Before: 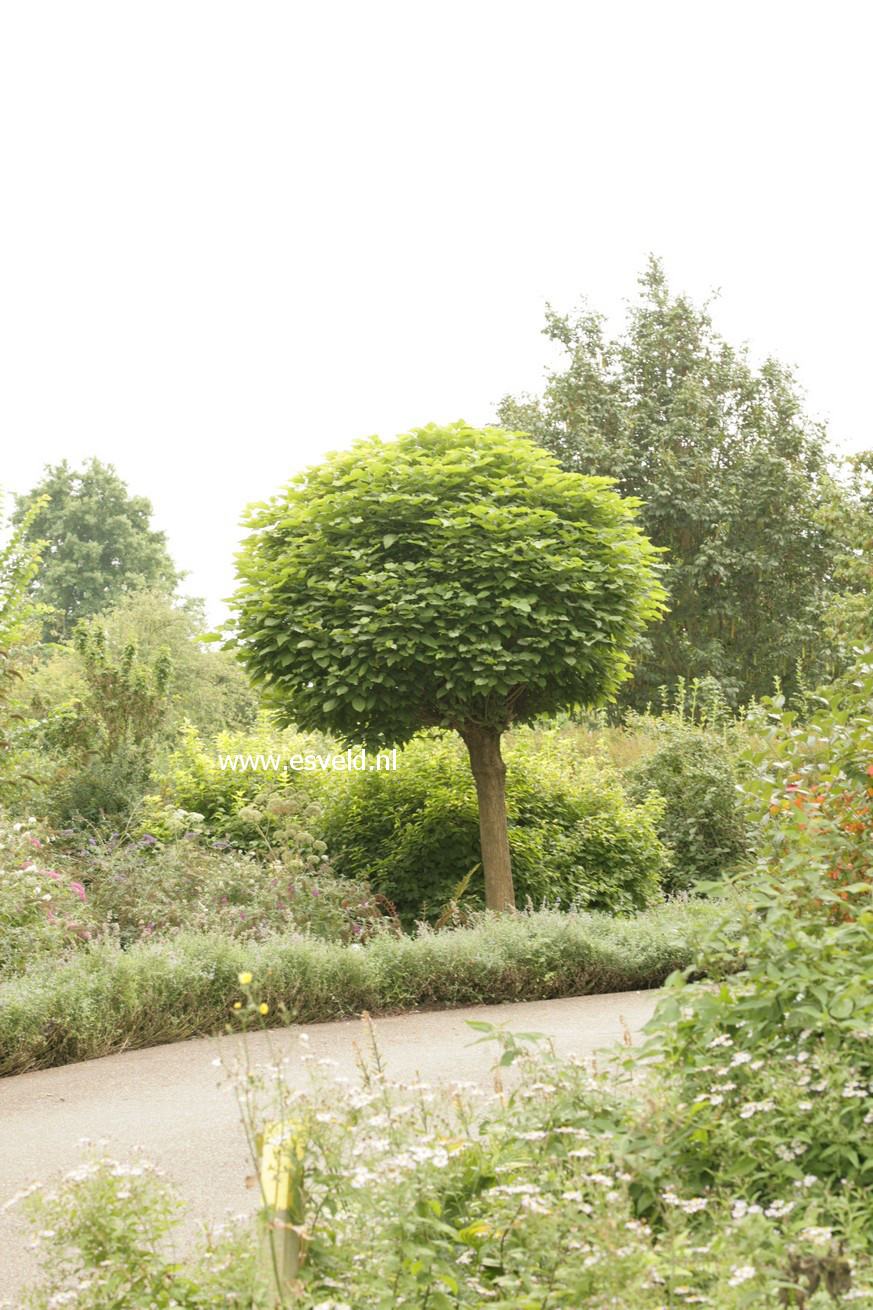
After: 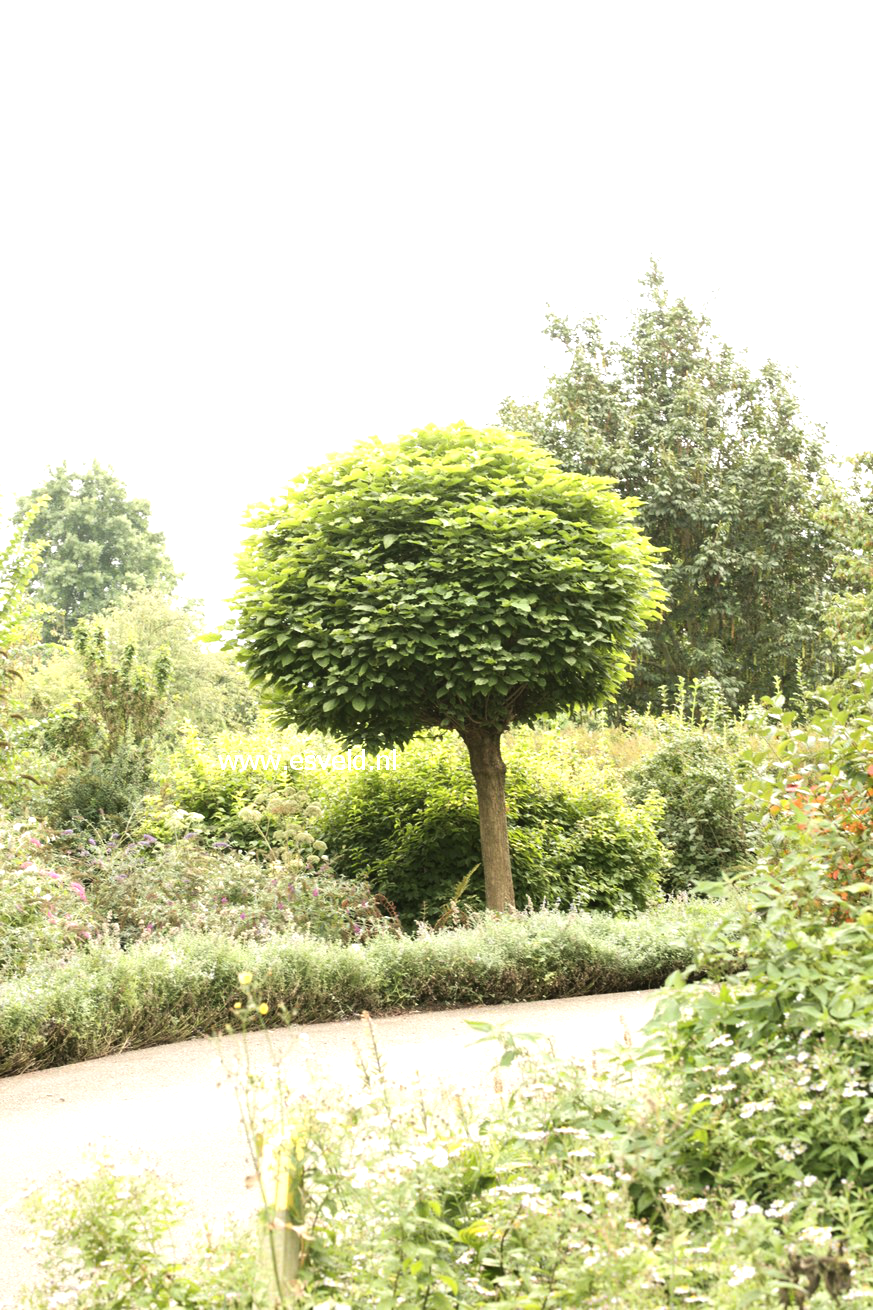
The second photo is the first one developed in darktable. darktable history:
contrast brightness saturation: saturation -0.04
tone equalizer: -8 EV -0.75 EV, -7 EV -0.7 EV, -6 EV -0.6 EV, -5 EV -0.4 EV, -3 EV 0.4 EV, -2 EV 0.6 EV, -1 EV 0.7 EV, +0 EV 0.75 EV, edges refinement/feathering 500, mask exposure compensation -1.57 EV, preserve details no
